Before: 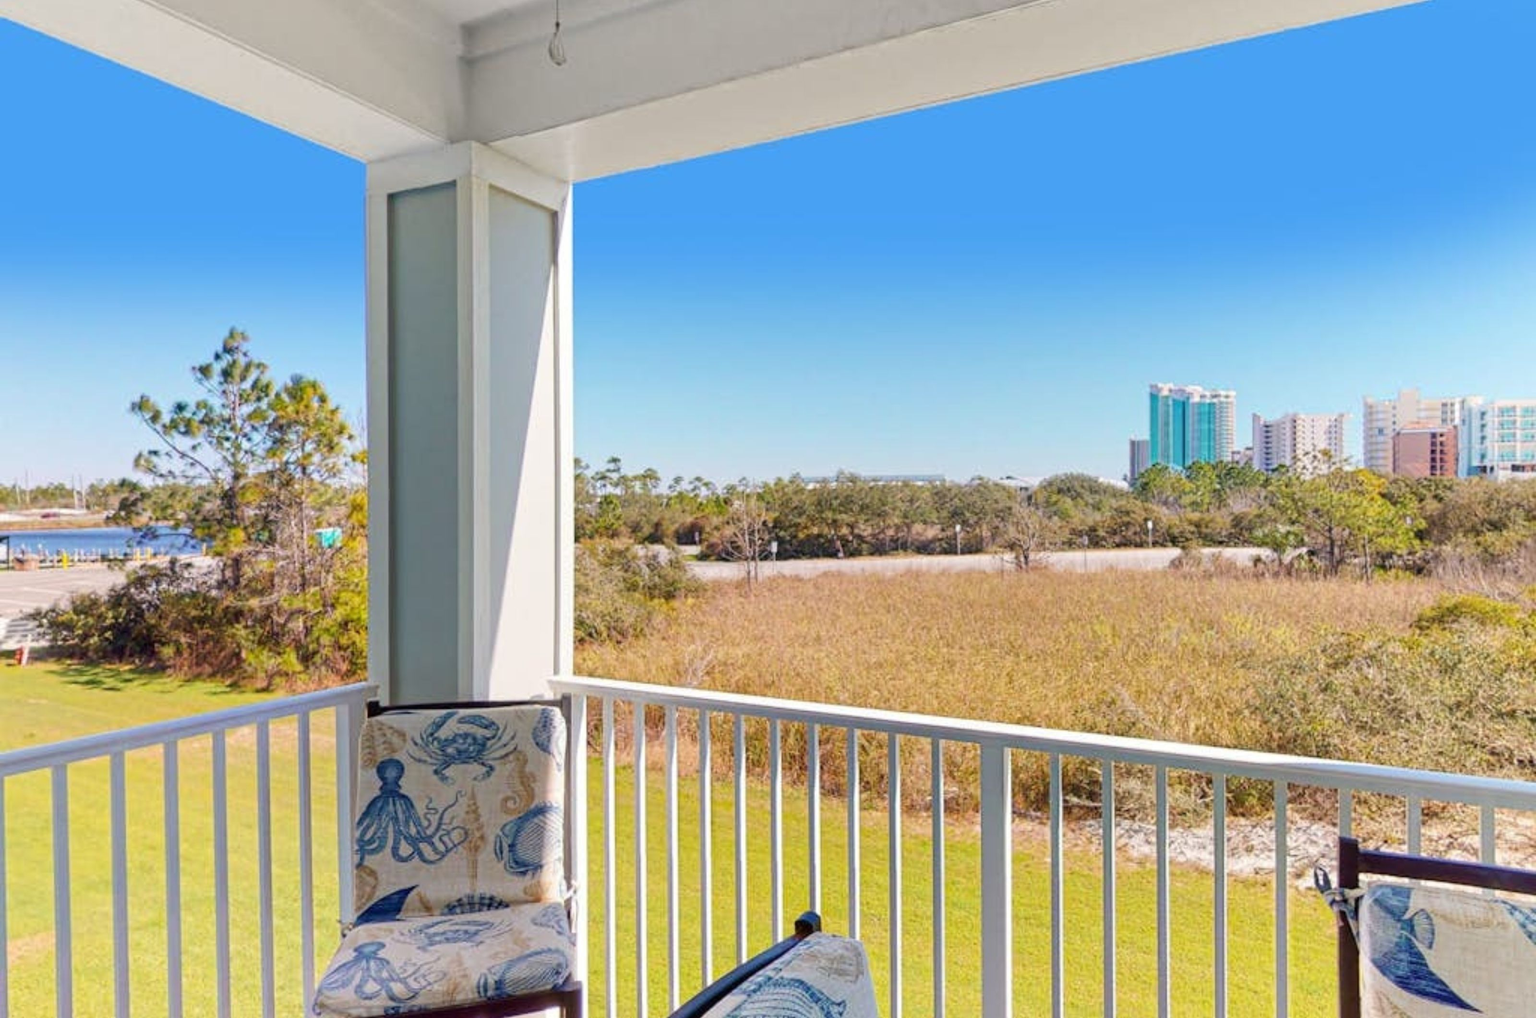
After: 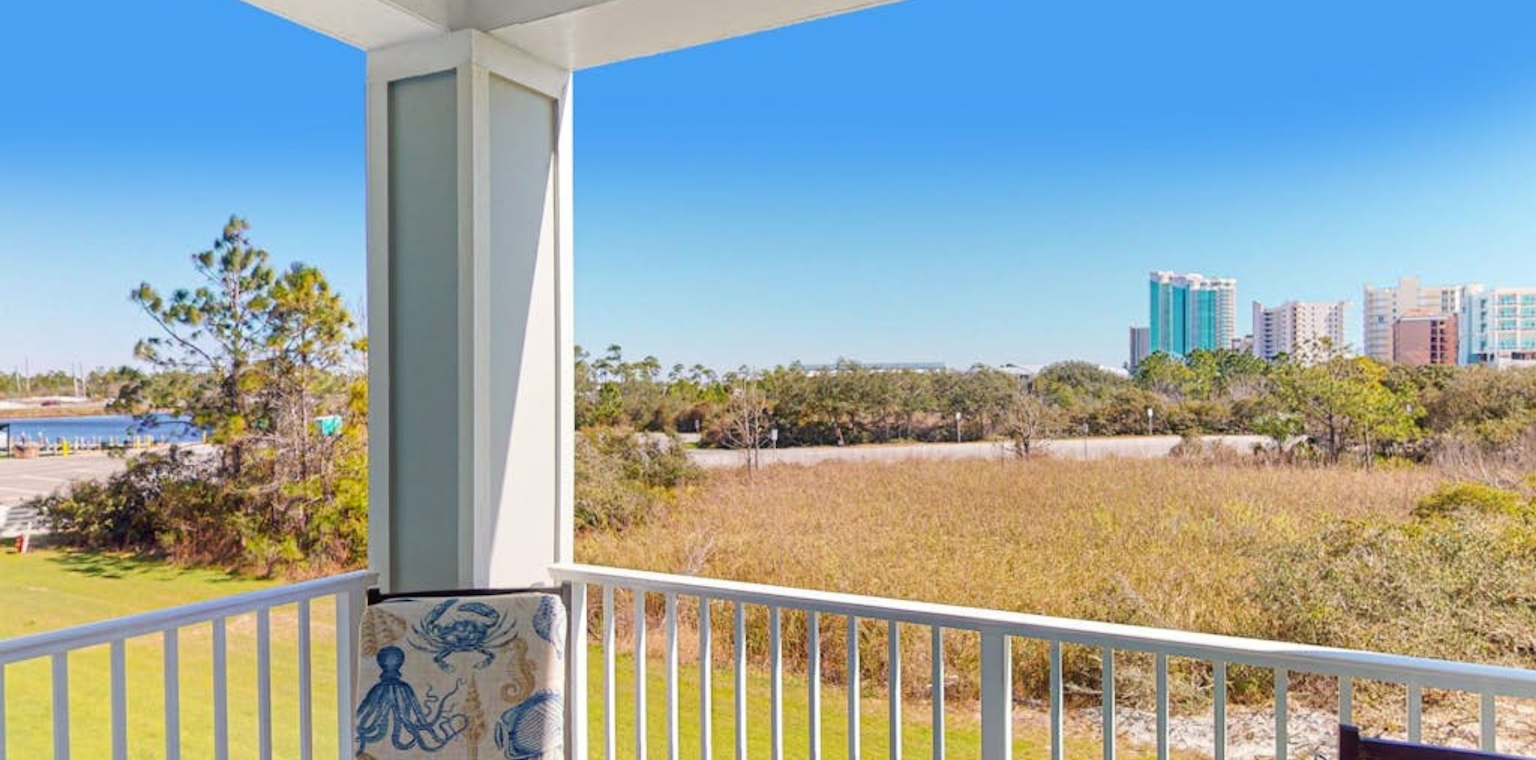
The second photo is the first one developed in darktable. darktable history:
crop: top 11.057%, bottom 13.956%
